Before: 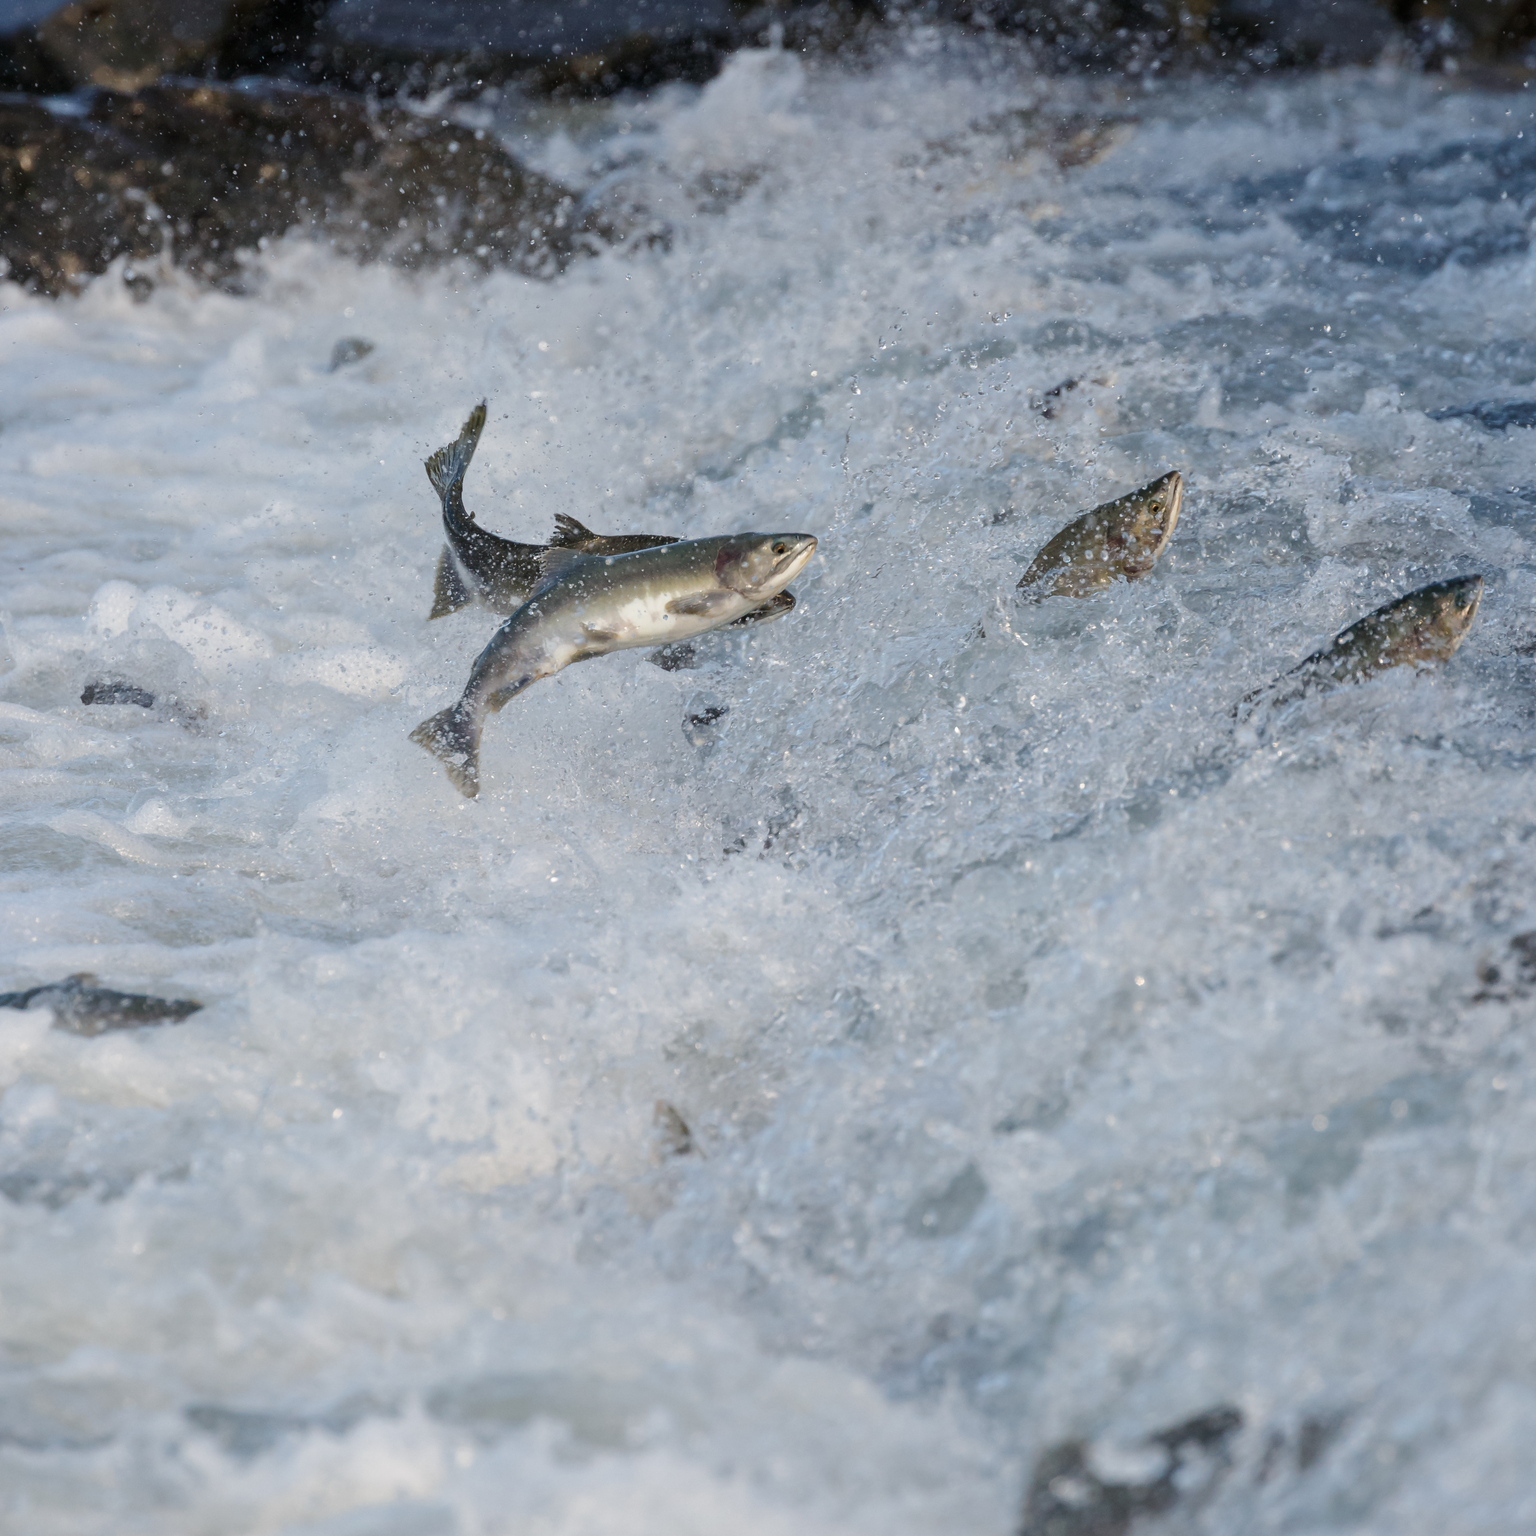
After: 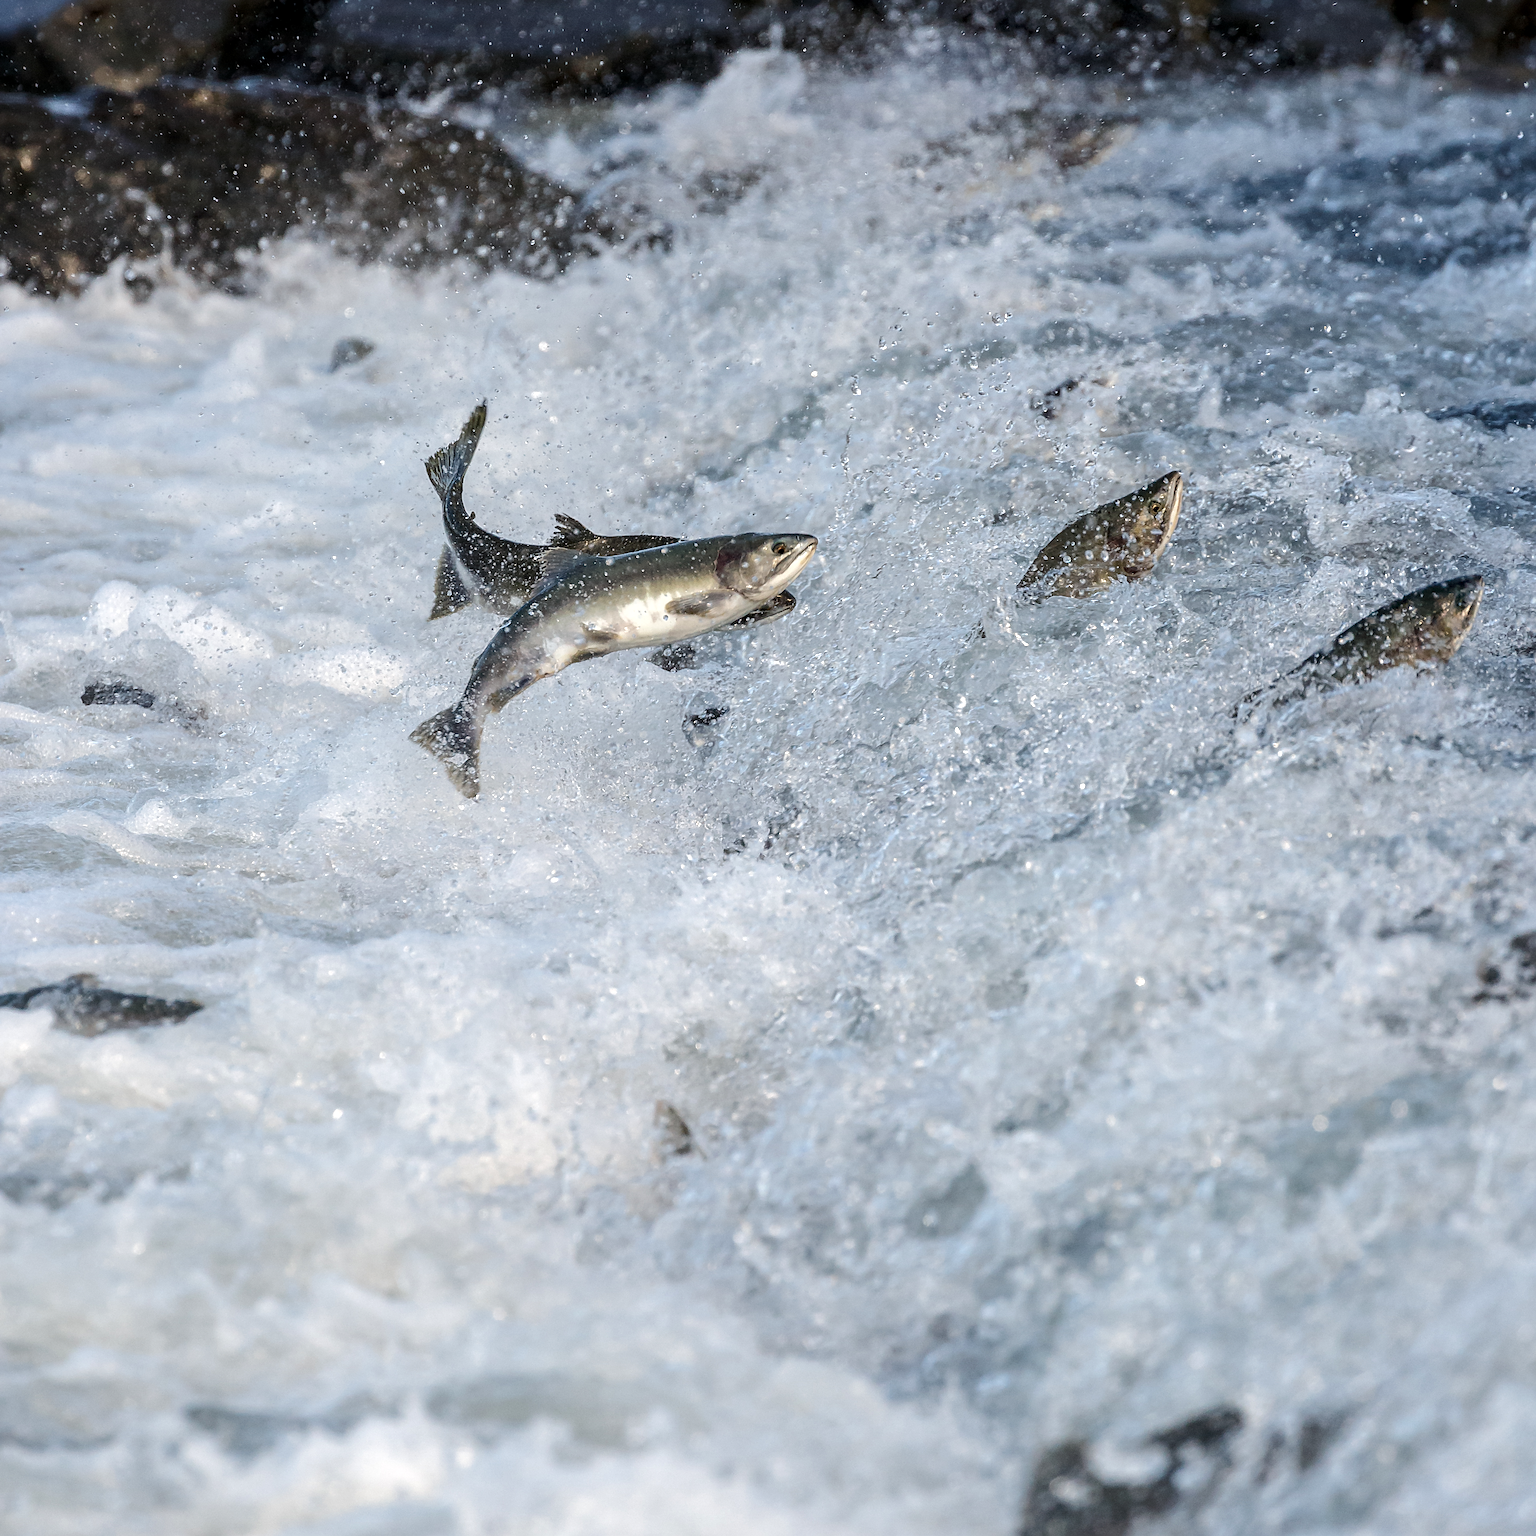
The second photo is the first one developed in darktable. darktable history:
local contrast: on, module defaults
sharpen: radius 2.543, amount 0.636
tone equalizer: -8 EV -0.417 EV, -7 EV -0.389 EV, -6 EV -0.333 EV, -5 EV -0.222 EV, -3 EV 0.222 EV, -2 EV 0.333 EV, -1 EV 0.389 EV, +0 EV 0.417 EV, edges refinement/feathering 500, mask exposure compensation -1.57 EV, preserve details no
